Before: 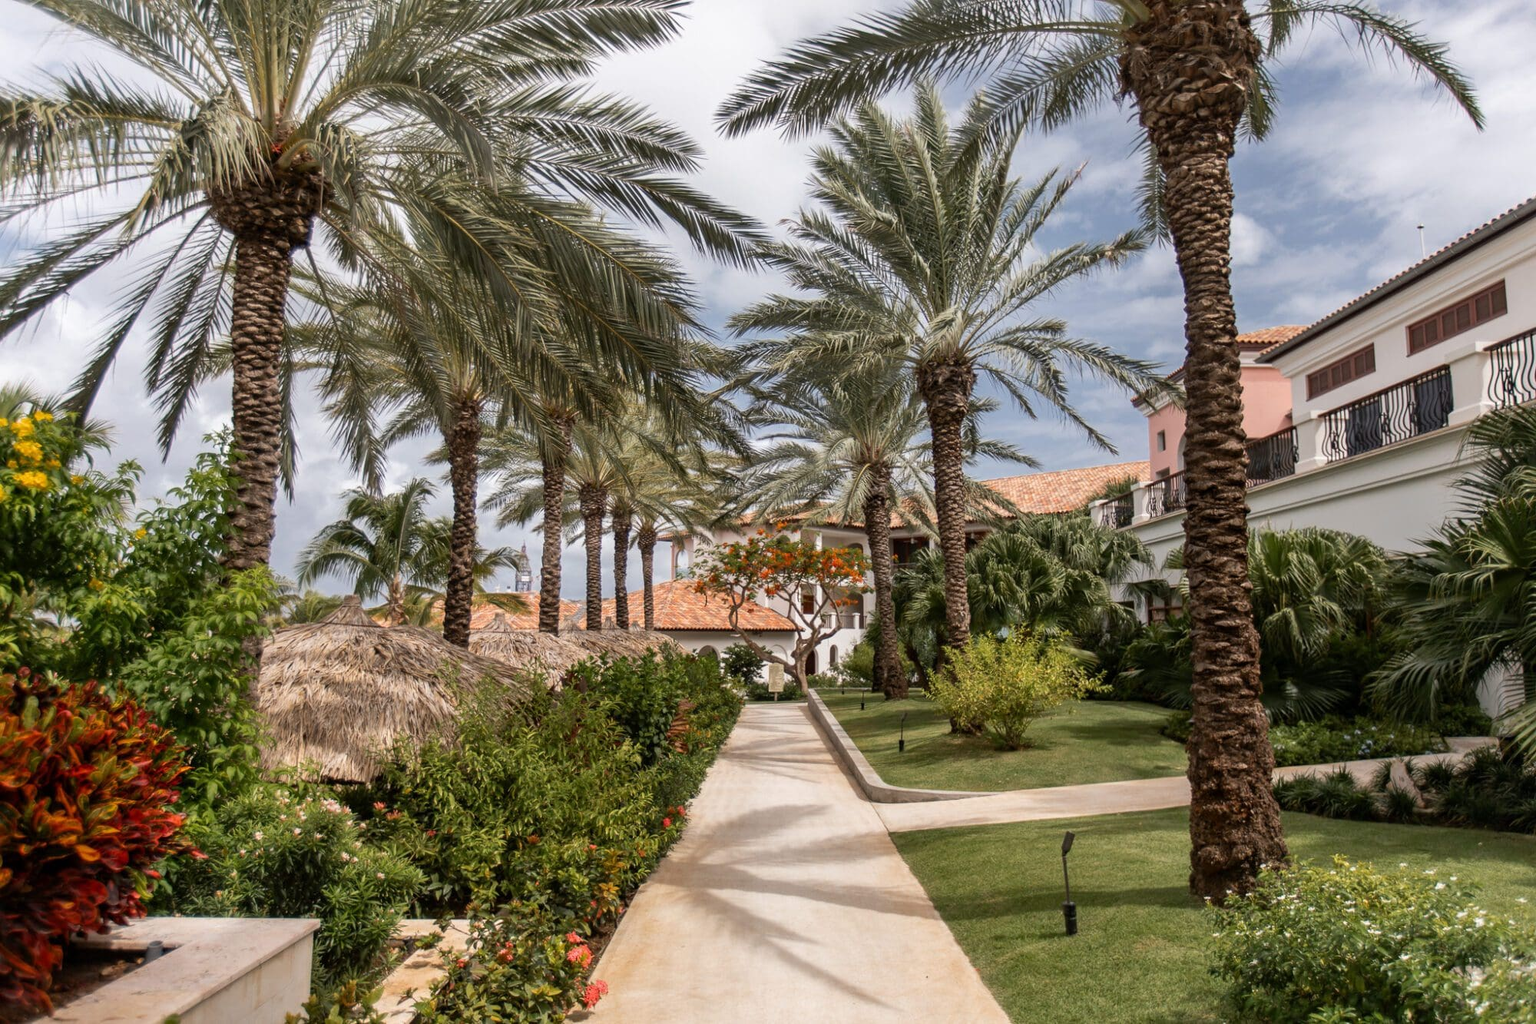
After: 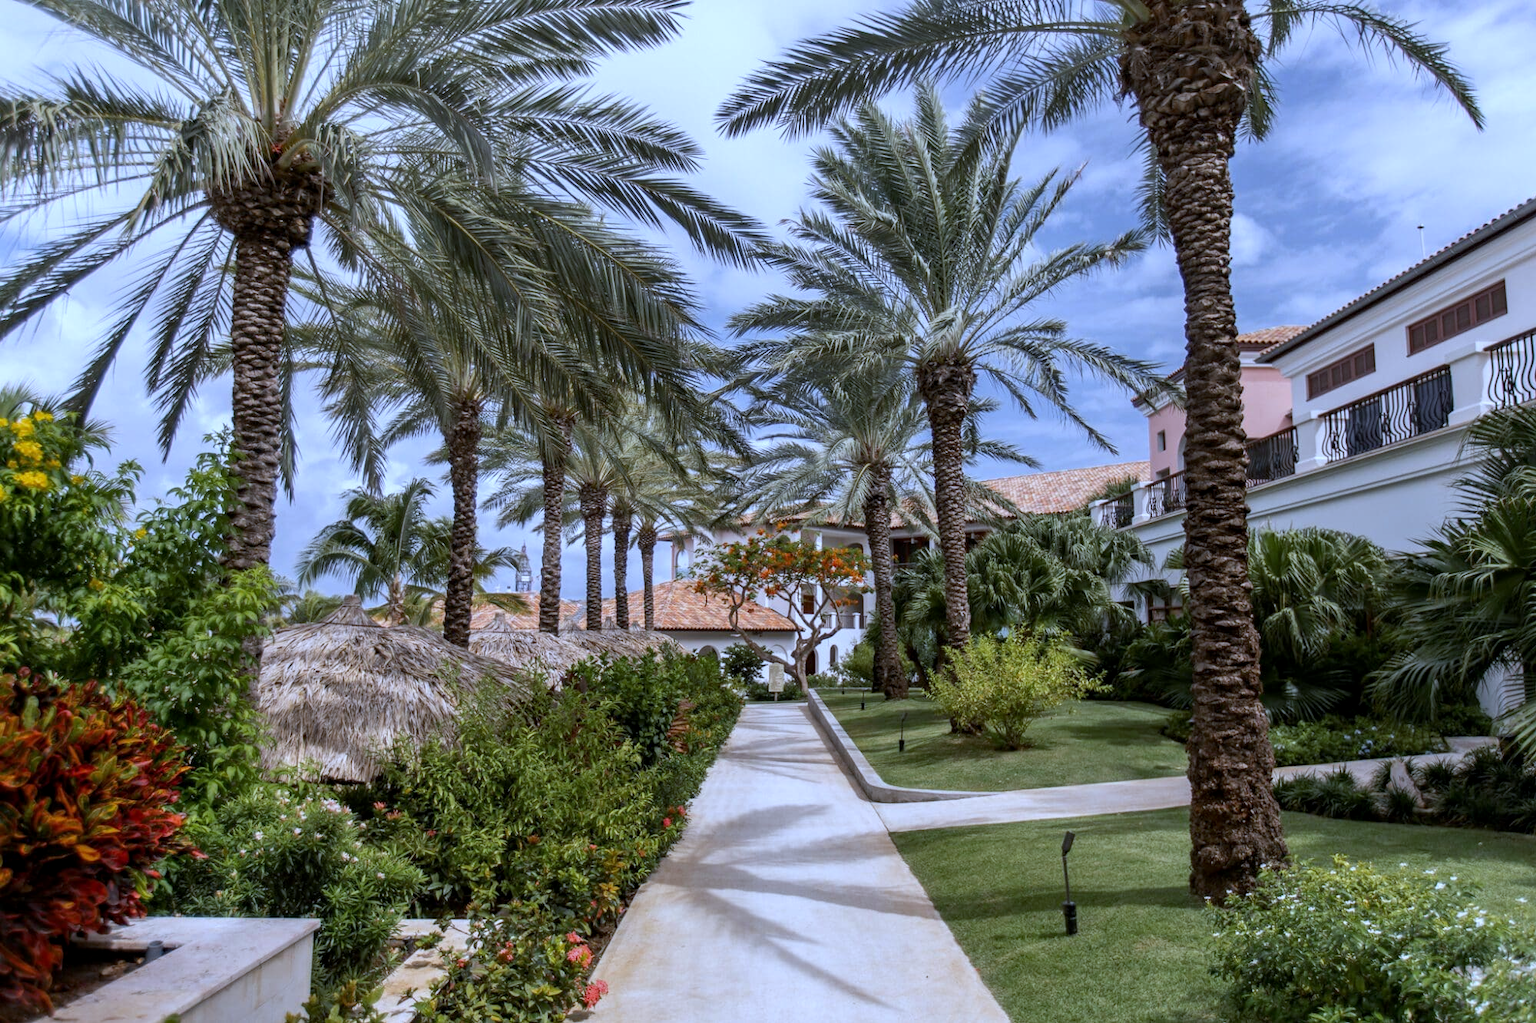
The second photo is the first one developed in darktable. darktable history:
white balance: red 0.871, blue 1.249
local contrast: highlights 61%, shadows 106%, detail 107%, midtone range 0.529
